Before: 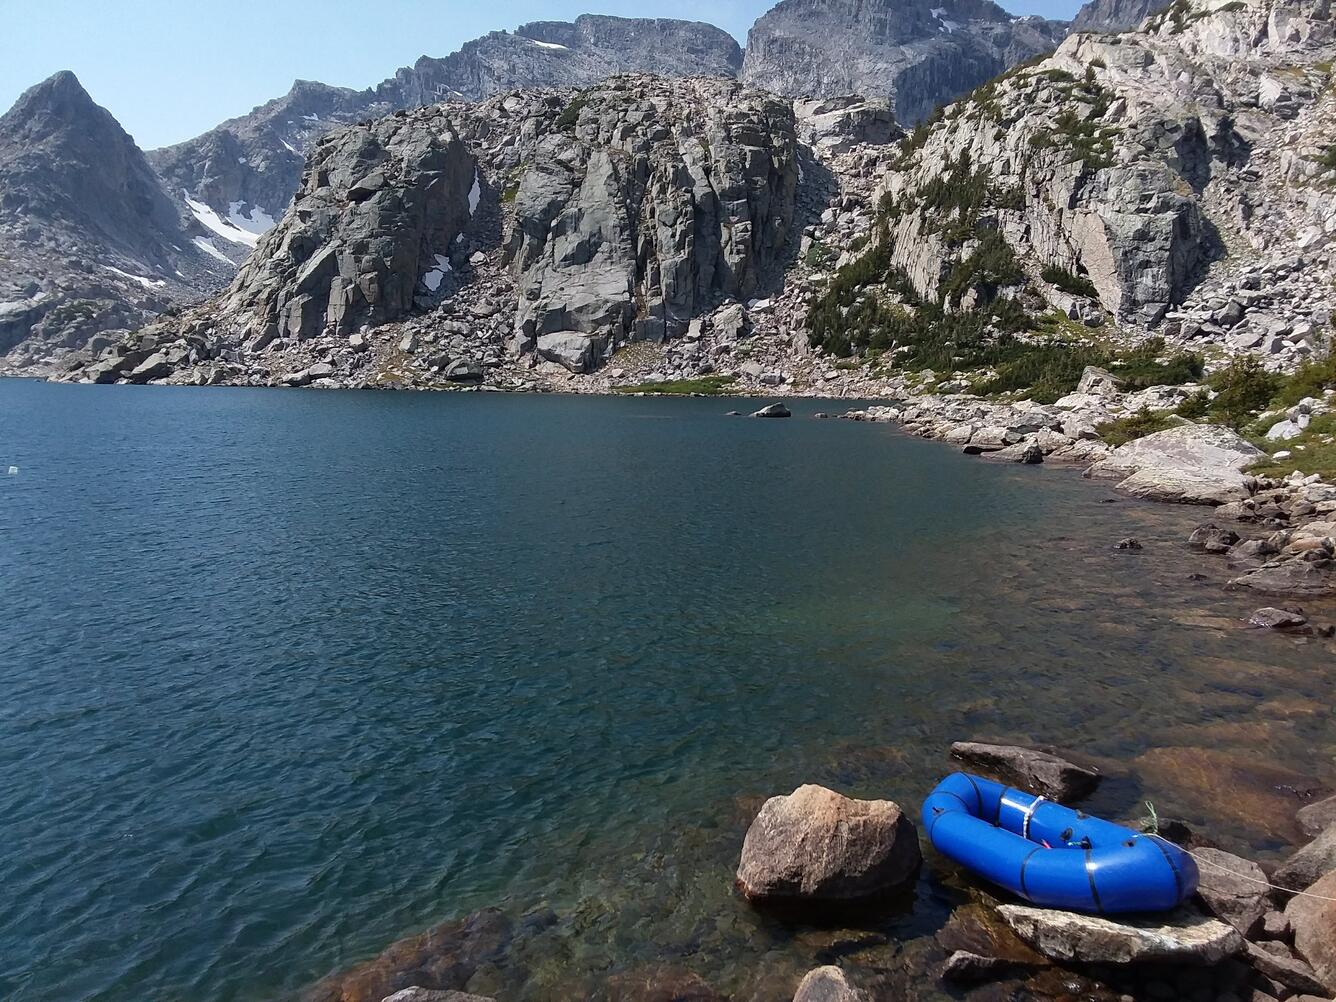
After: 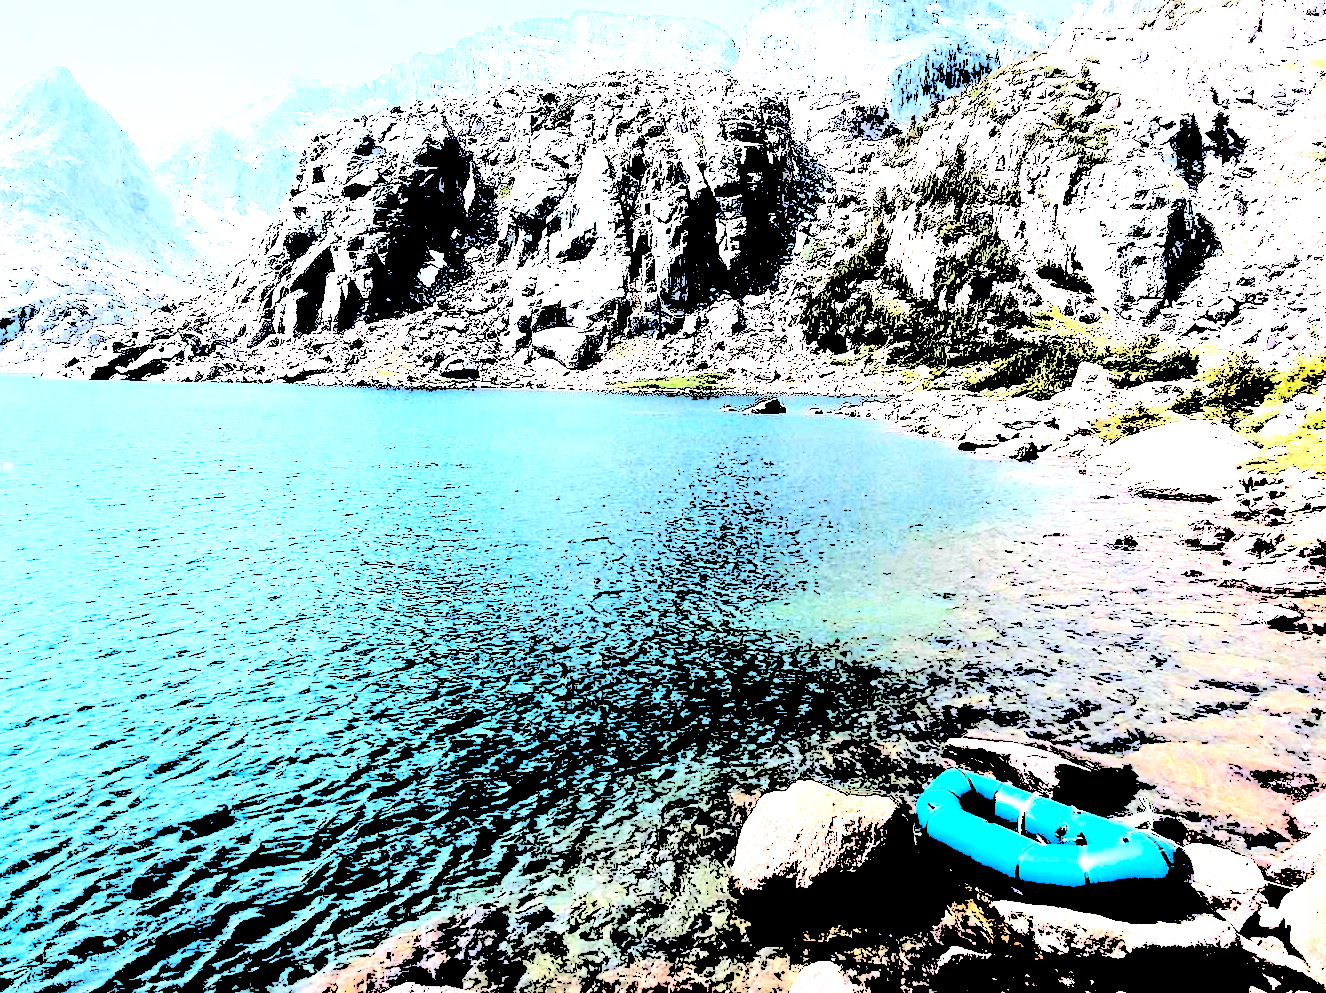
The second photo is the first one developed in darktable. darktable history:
rgb curve: curves: ch0 [(0, 0) (0.21, 0.15) (0.24, 0.21) (0.5, 0.75) (0.75, 0.96) (0.89, 0.99) (1, 1)]; ch1 [(0, 0.02) (0.21, 0.13) (0.25, 0.2) (0.5, 0.67) (0.75, 0.9) (0.89, 0.97) (1, 1)]; ch2 [(0, 0.02) (0.21, 0.13) (0.25, 0.2) (0.5, 0.67) (0.75, 0.9) (0.89, 0.97) (1, 1)], compensate middle gray true
levels: levels [0.246, 0.246, 0.506]
exposure: compensate highlight preservation false
crop: left 0.434%, top 0.485%, right 0.244%, bottom 0.386%
white balance: red 0.983, blue 1.036
grain: coarseness 7.08 ISO, strength 21.67%, mid-tones bias 59.58%
